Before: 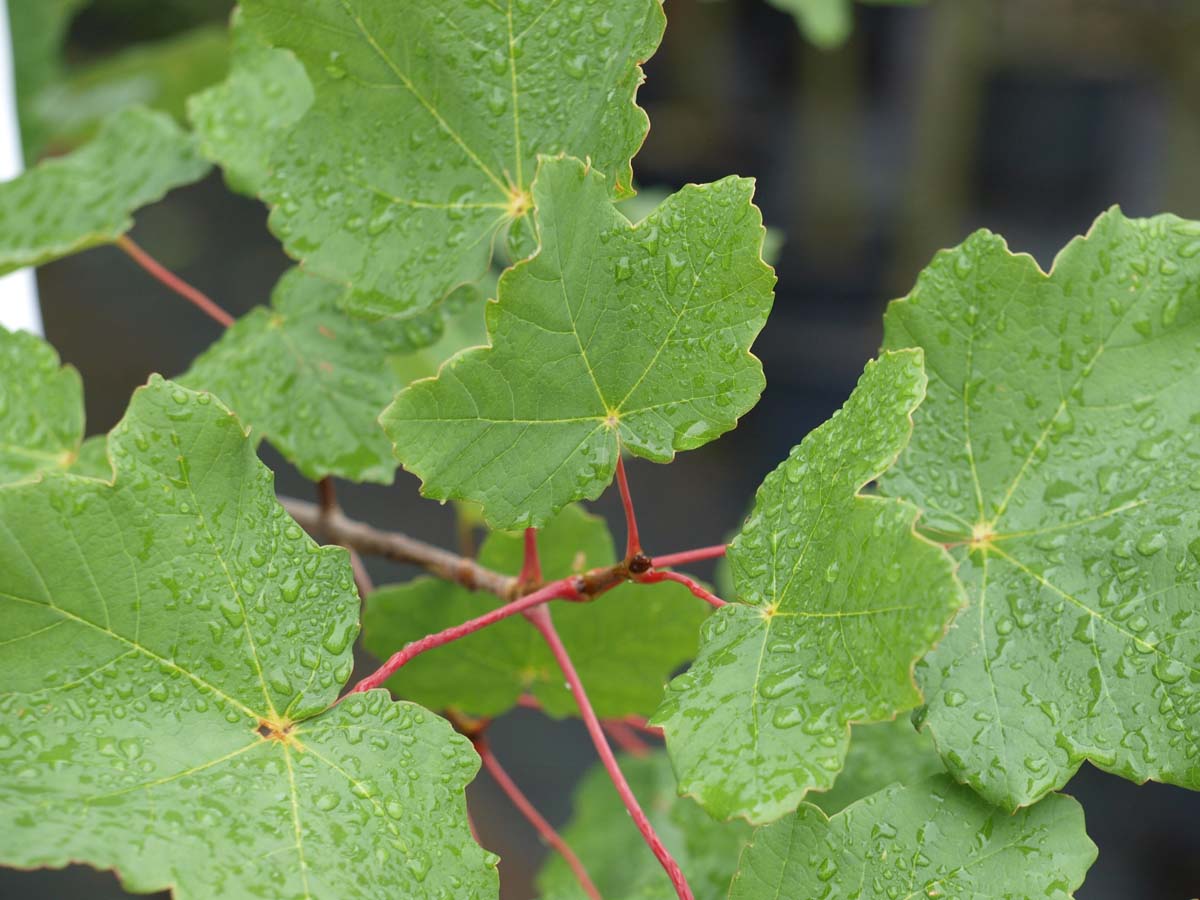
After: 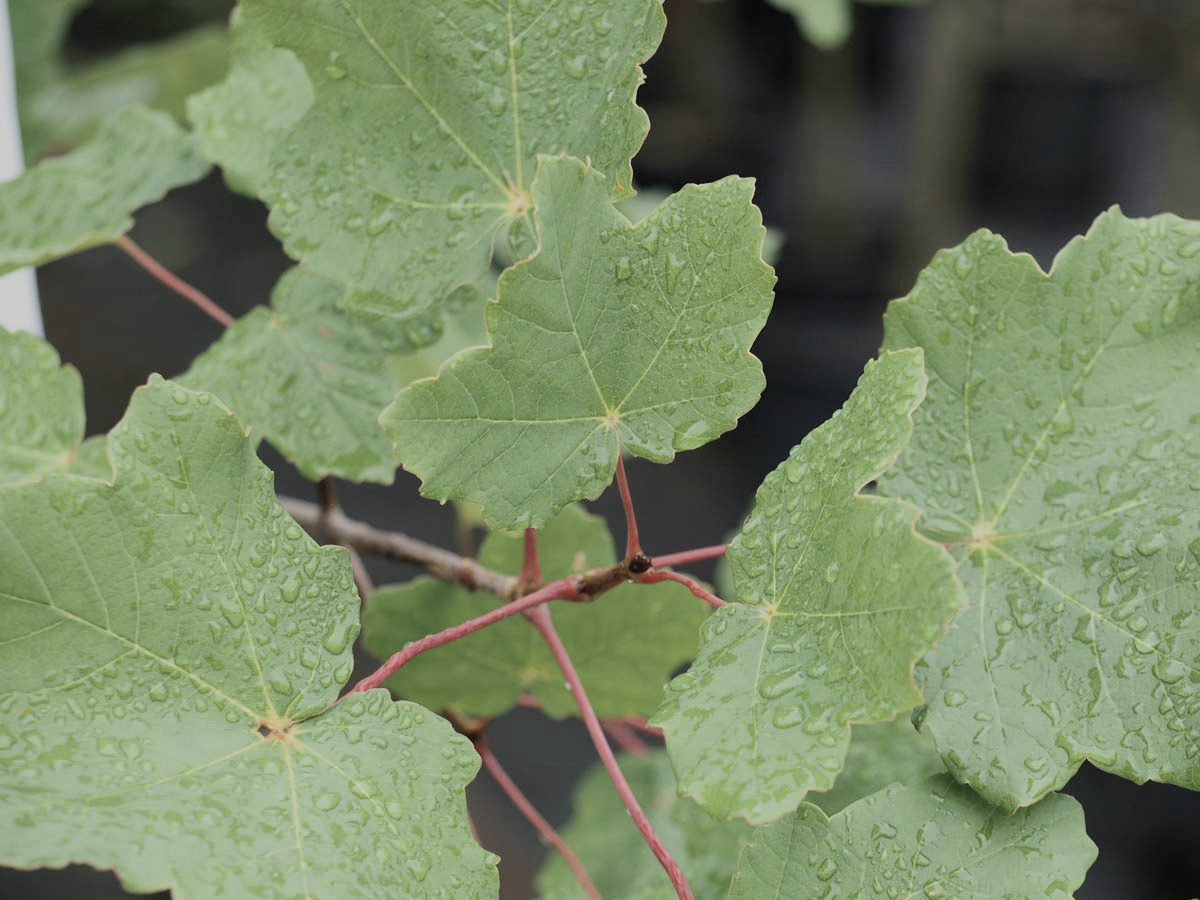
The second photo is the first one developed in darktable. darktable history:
contrast brightness saturation: contrast 0.103, saturation -0.377
filmic rgb: black relative exposure -6.77 EV, white relative exposure 5.85 EV, hardness 2.72, preserve chrominance RGB euclidean norm, color science v5 (2021), contrast in shadows safe, contrast in highlights safe
